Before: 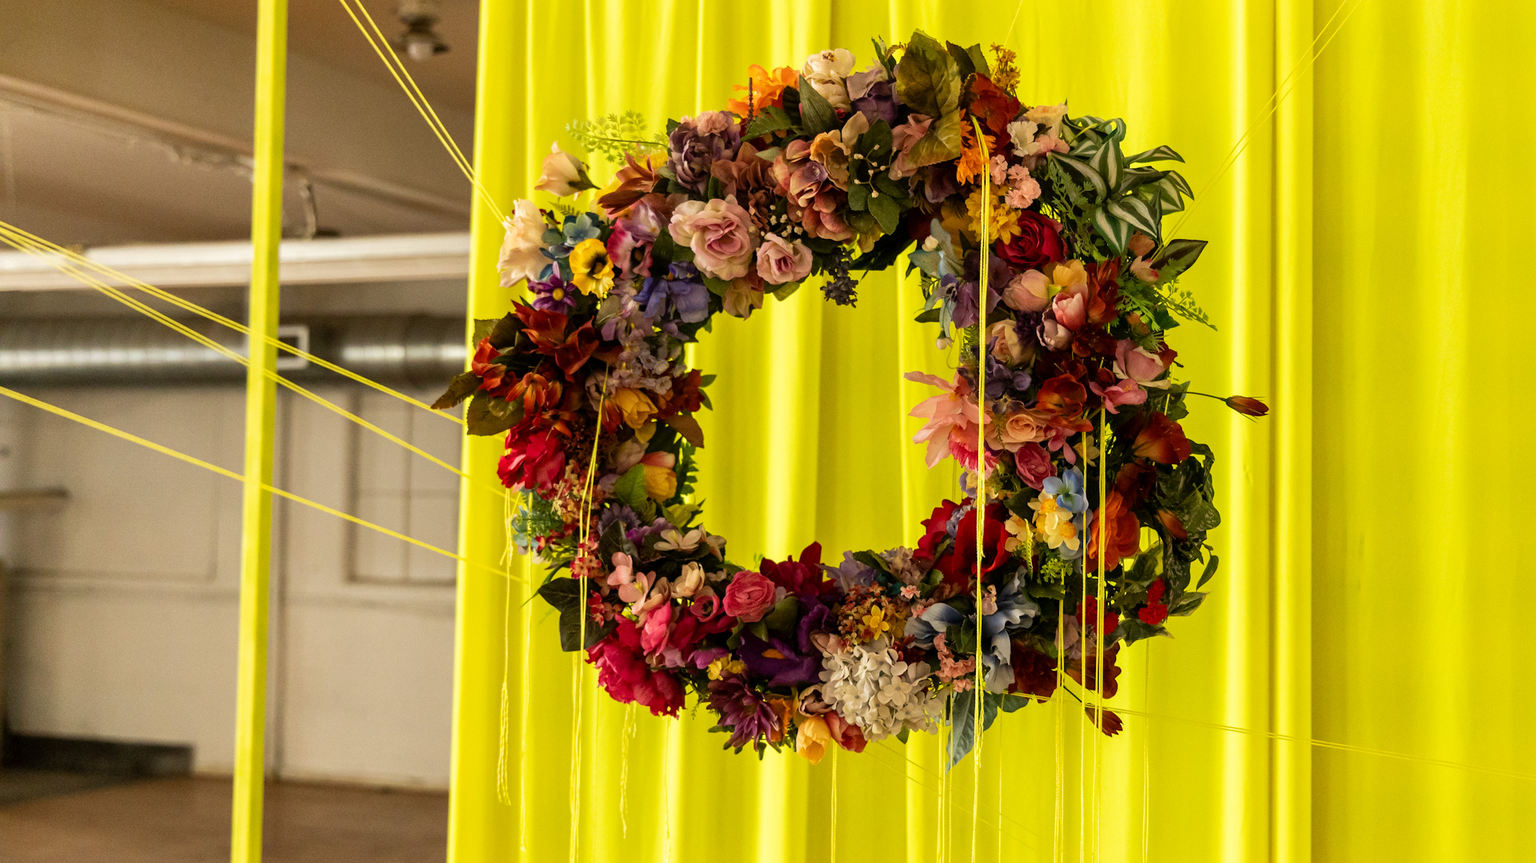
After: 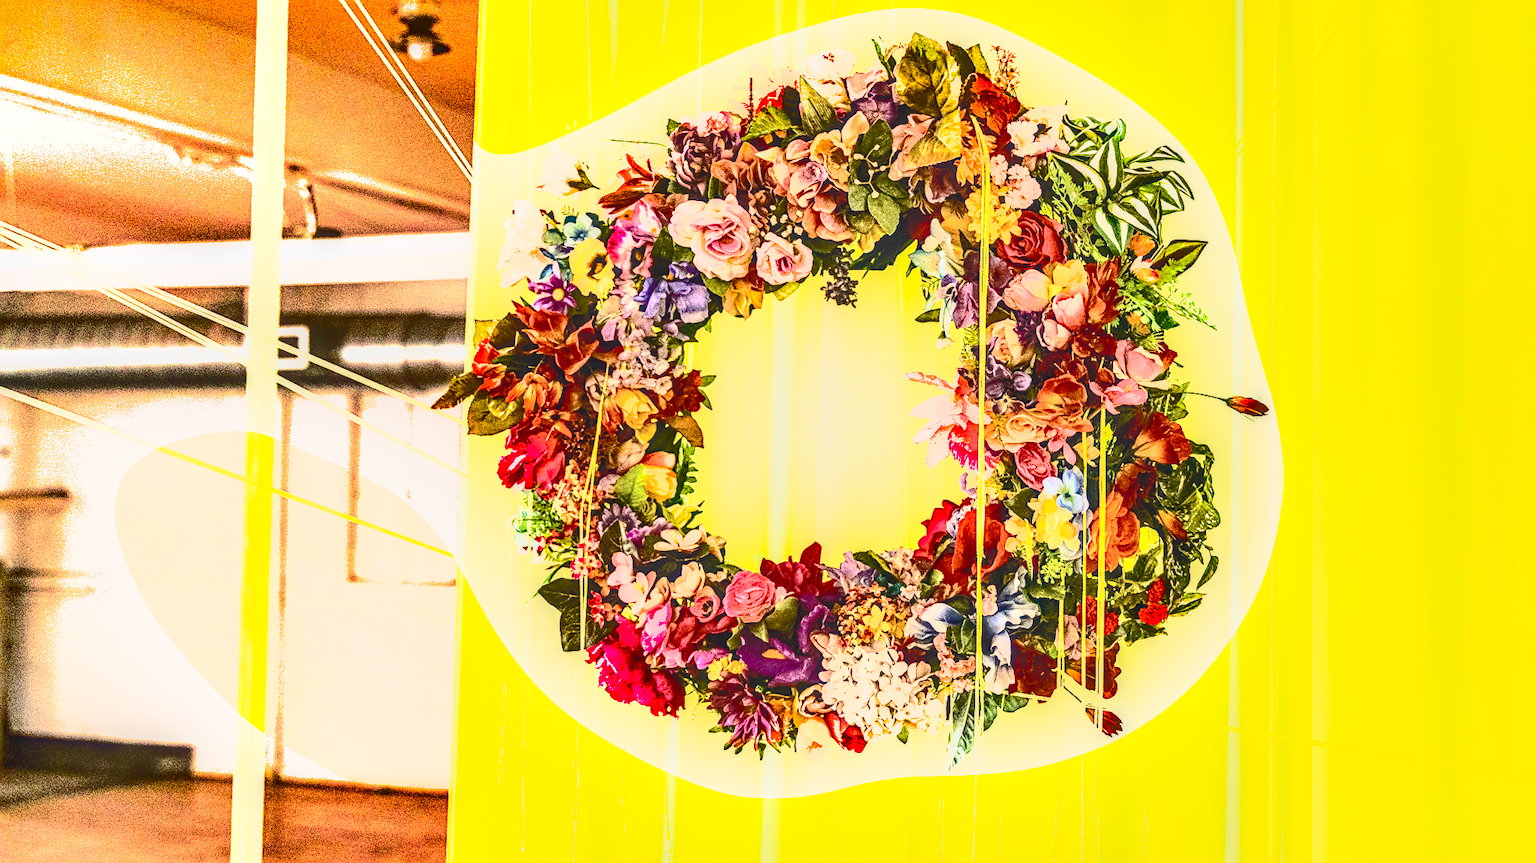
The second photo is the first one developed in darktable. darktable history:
exposure: black level correction 0, exposure 2.327 EV, compensate exposure bias true, compensate highlight preservation false
contrast brightness saturation: contrast 0.39, brightness 0.53
shadows and highlights: shadows 19.13, highlights -83.41, soften with gaussian
haze removal: strength 0.29, distance 0.25, compatibility mode true, adaptive false
local contrast: highlights 0%, shadows 0%, detail 133%
tone curve: curves: ch0 [(0, 0) (0.003, 0.051) (0.011, 0.052) (0.025, 0.055) (0.044, 0.062) (0.069, 0.068) (0.1, 0.077) (0.136, 0.098) (0.177, 0.145) (0.224, 0.223) (0.277, 0.314) (0.335, 0.43) (0.399, 0.518) (0.468, 0.591) (0.543, 0.656) (0.623, 0.726) (0.709, 0.809) (0.801, 0.857) (0.898, 0.918) (1, 1)], preserve colors none
sharpen: on, module defaults
